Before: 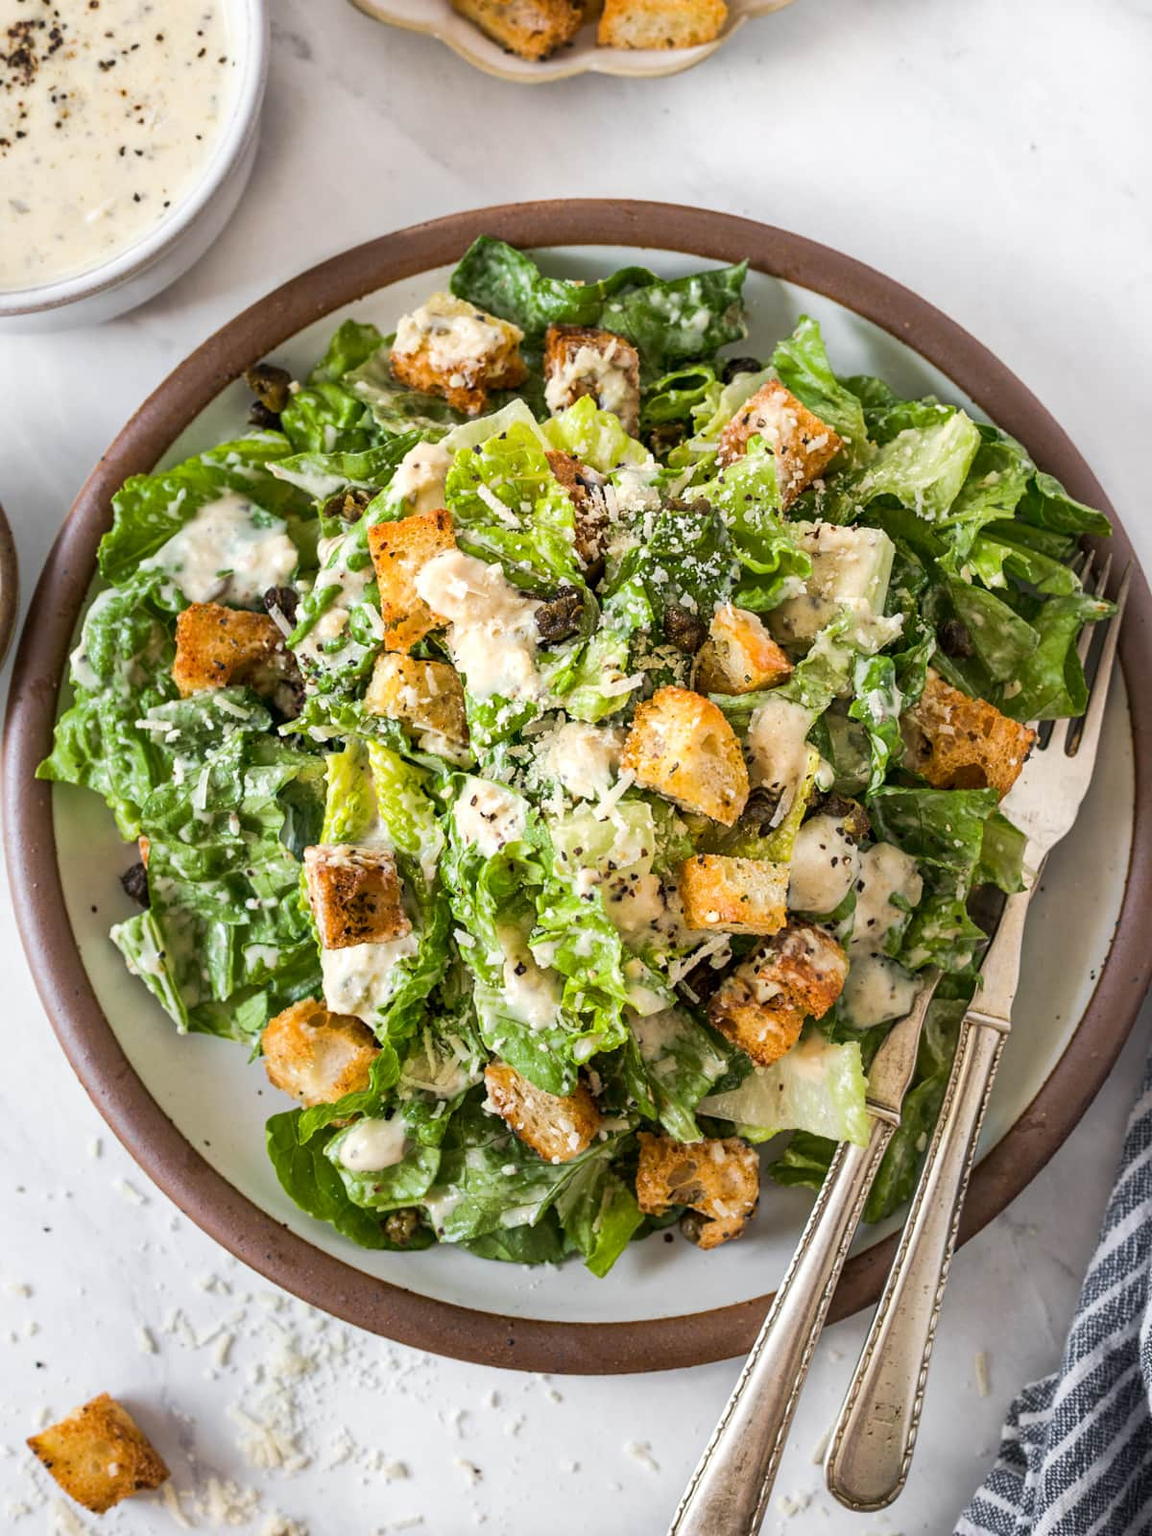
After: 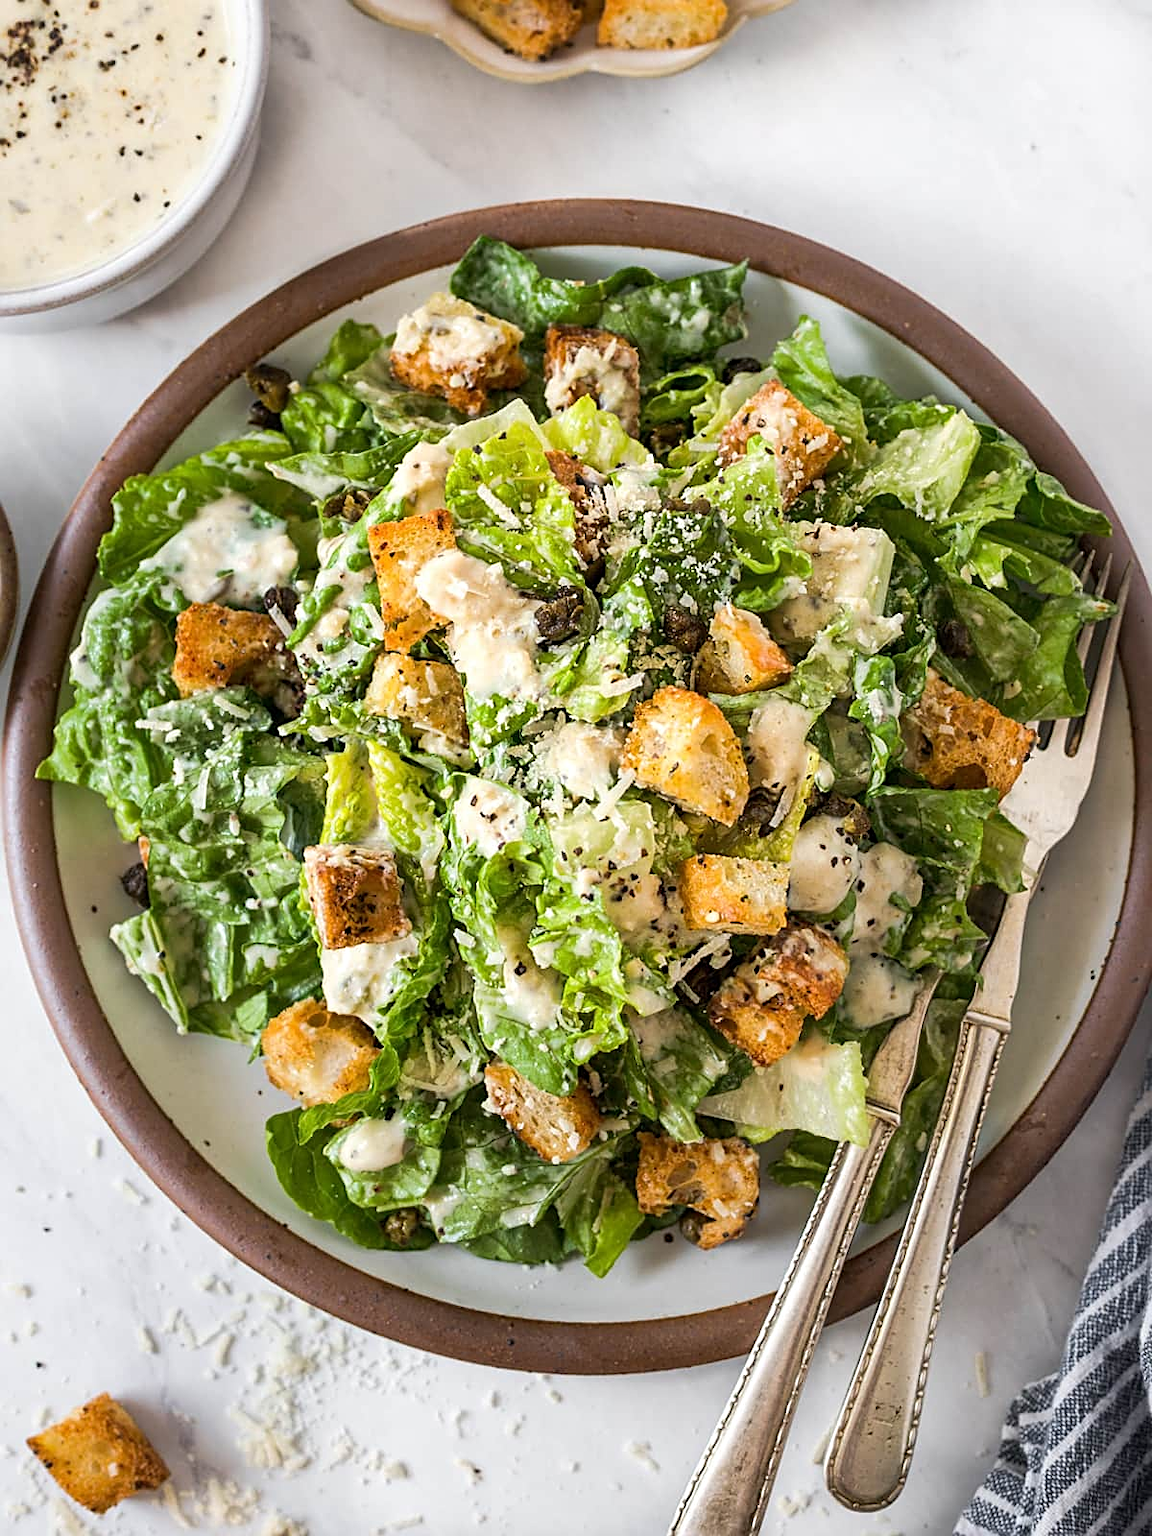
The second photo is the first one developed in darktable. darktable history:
sharpen: amount 0.494
tone equalizer: on, module defaults
